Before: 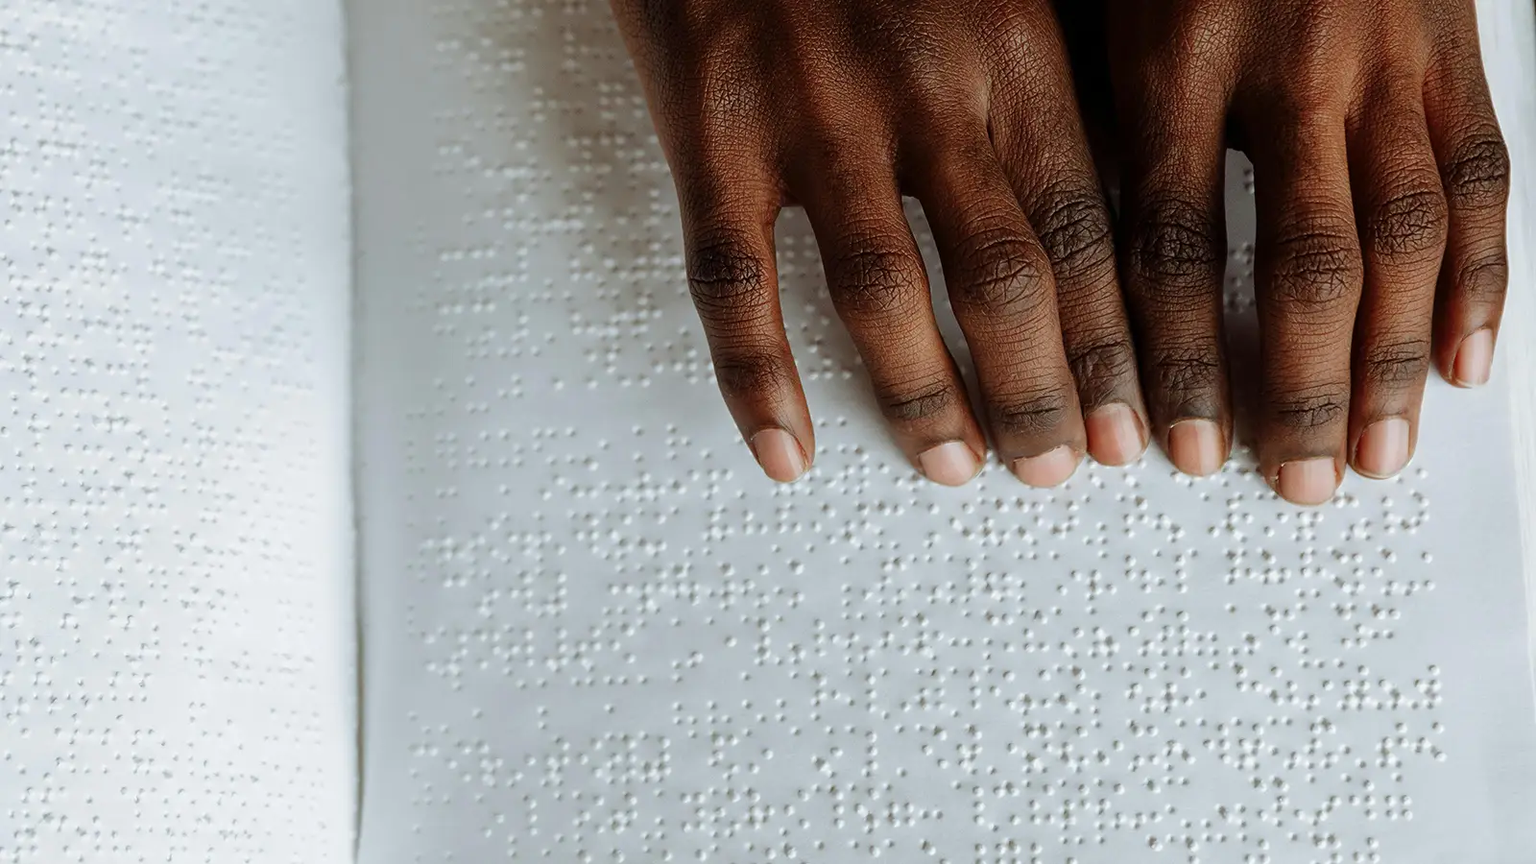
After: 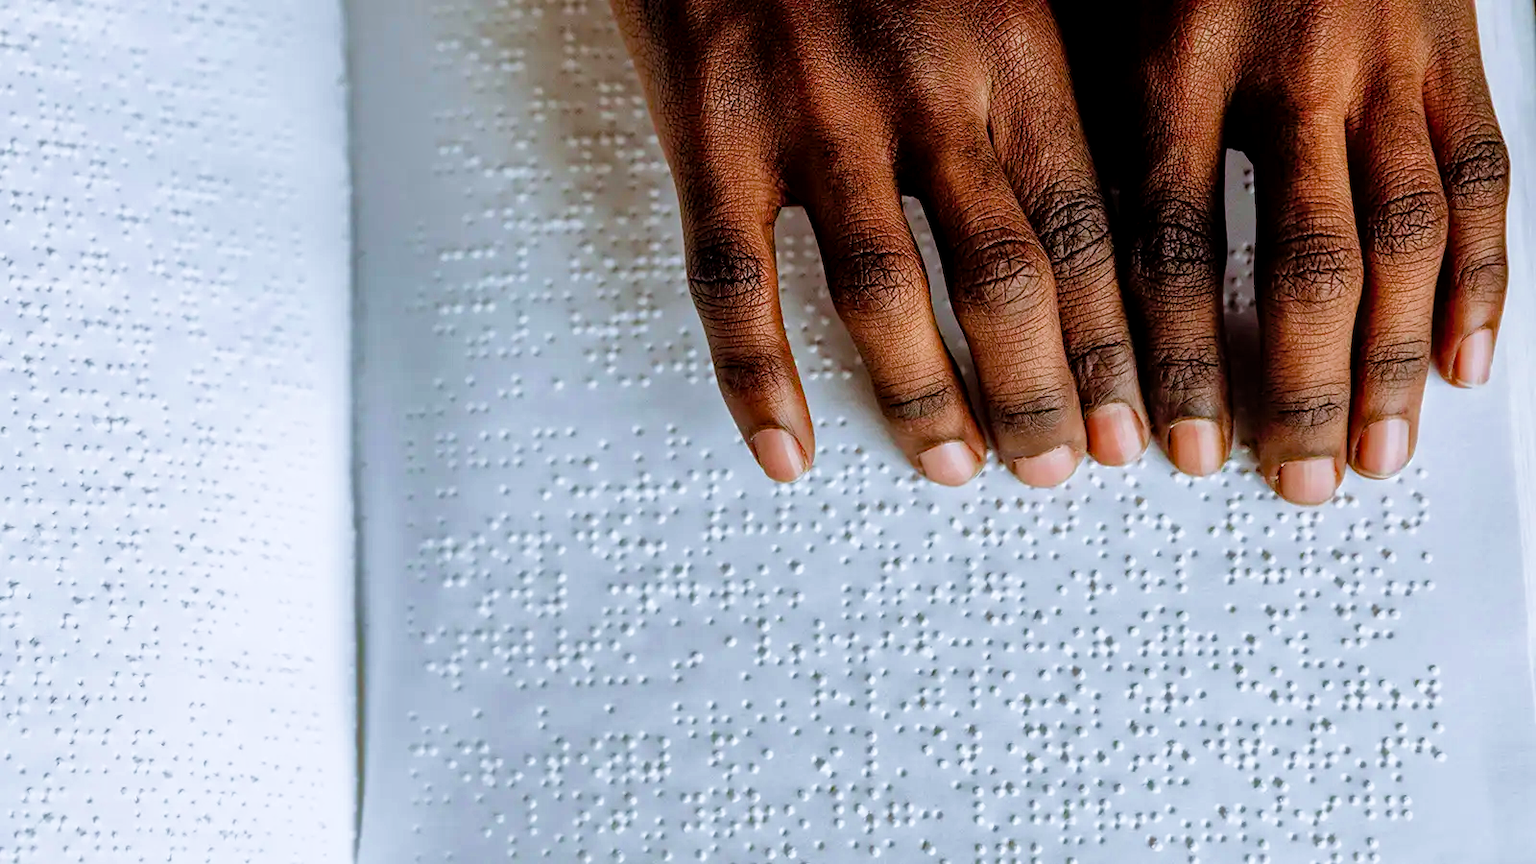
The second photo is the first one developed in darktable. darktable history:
local contrast: on, module defaults
color calibration: illuminant as shot in camera, x 0.358, y 0.373, temperature 4628.91 K
haze removal: compatibility mode true, adaptive false
shadows and highlights: on, module defaults
velvia: on, module defaults
color balance rgb "Natrual Skin x Brilliance": perceptual saturation grading › global saturation 20%, perceptual saturation grading › highlights -50%, perceptual saturation grading › shadows 30%, perceptual brilliance grading › global brilliance 10%, perceptual brilliance grading › shadows 15%
filmic rgb: black relative exposure -8.07 EV, white relative exposure 3 EV, hardness 5.35, contrast 1.25
